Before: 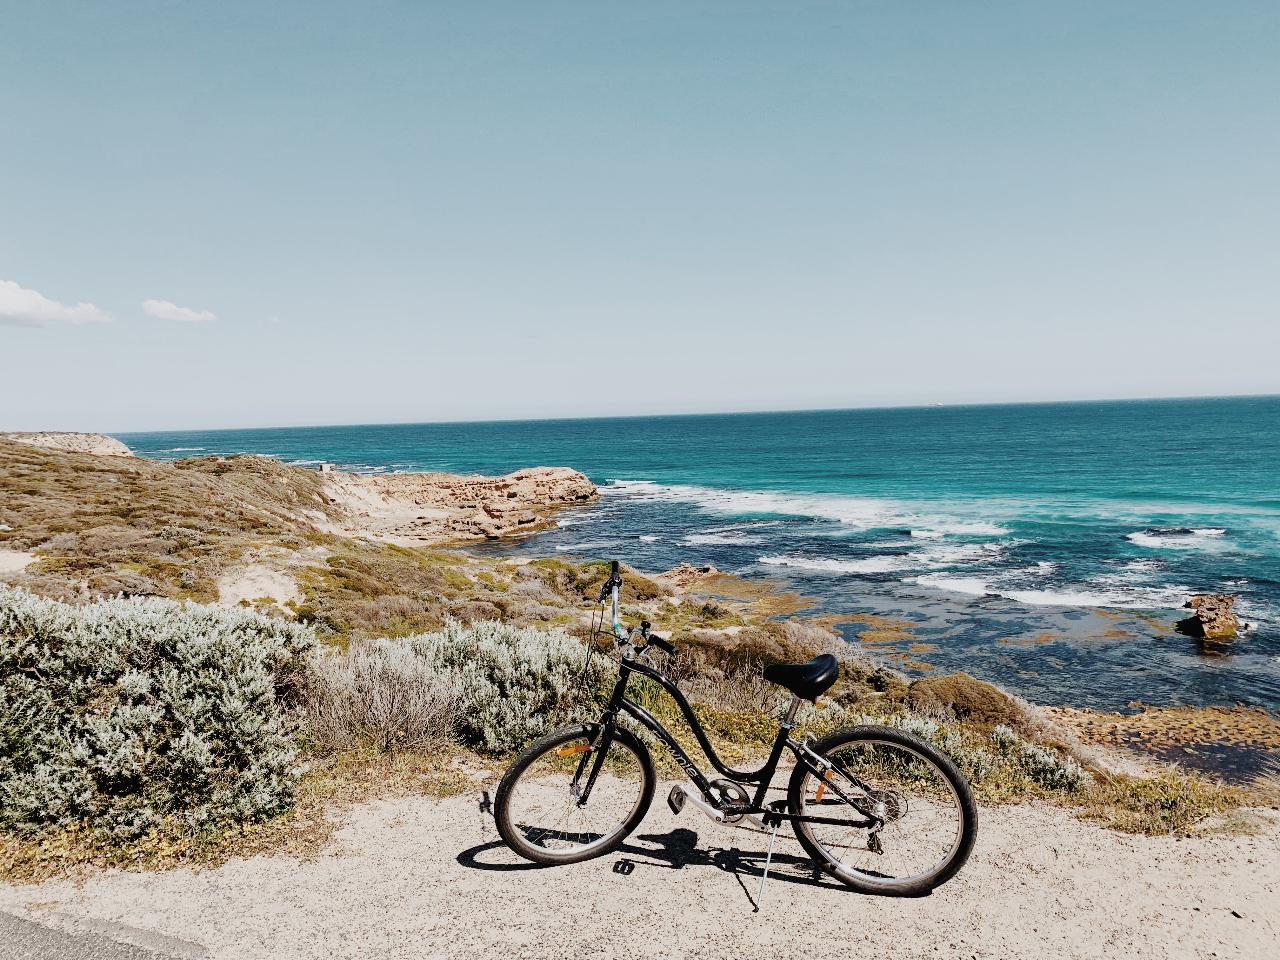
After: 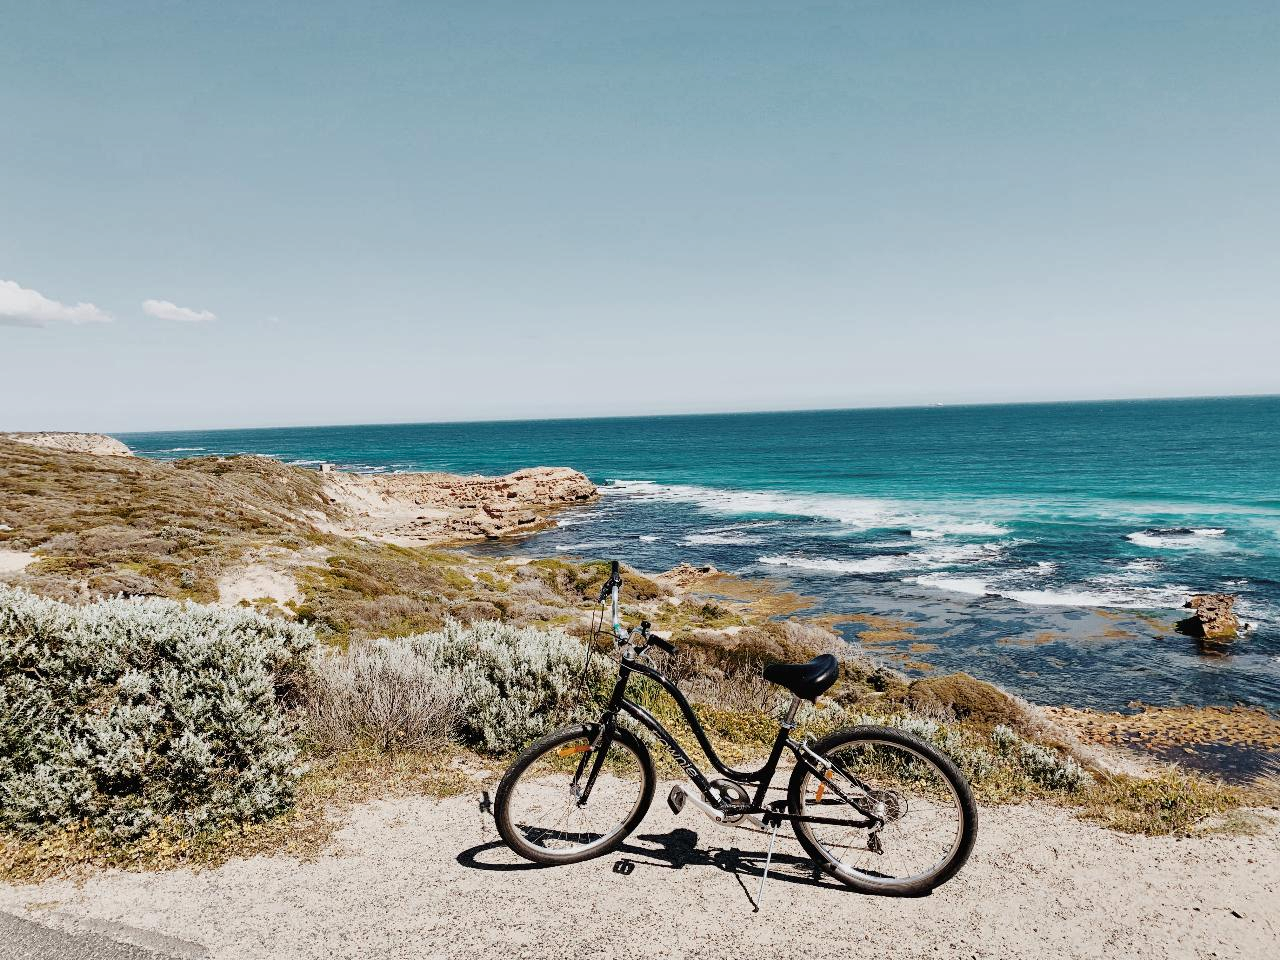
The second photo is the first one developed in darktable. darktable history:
shadows and highlights: radius 133.83, soften with gaussian
exposure: exposure 0.127 EV, compensate highlight preservation false
